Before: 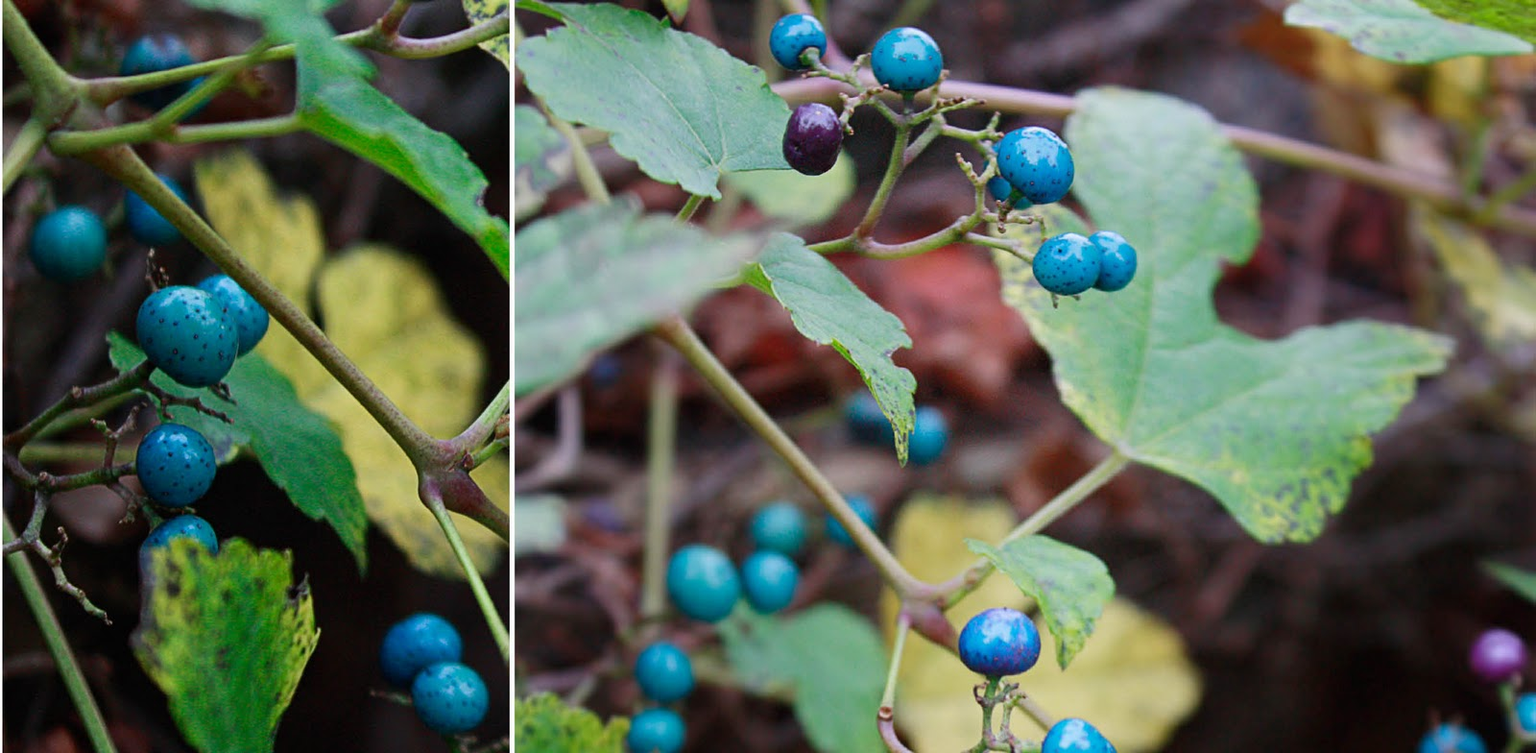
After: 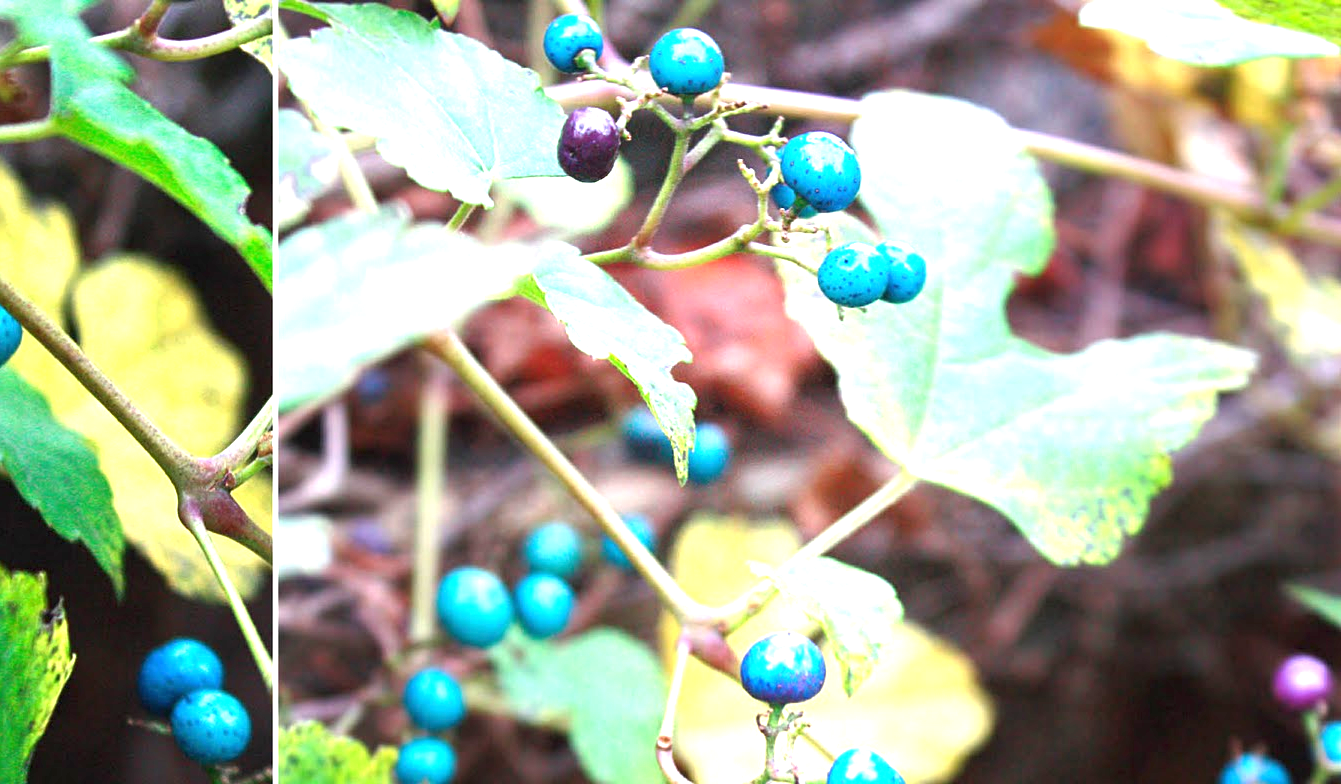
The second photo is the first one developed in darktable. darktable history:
crop: left 16.145%
contrast equalizer: y [[0.5 ×6], [0.5 ×6], [0.5, 0.5, 0.501, 0.545, 0.707, 0.863], [0 ×6], [0 ×6]]
exposure: black level correction 0, exposure 1.741 EV, compensate exposure bias true, compensate highlight preservation false
